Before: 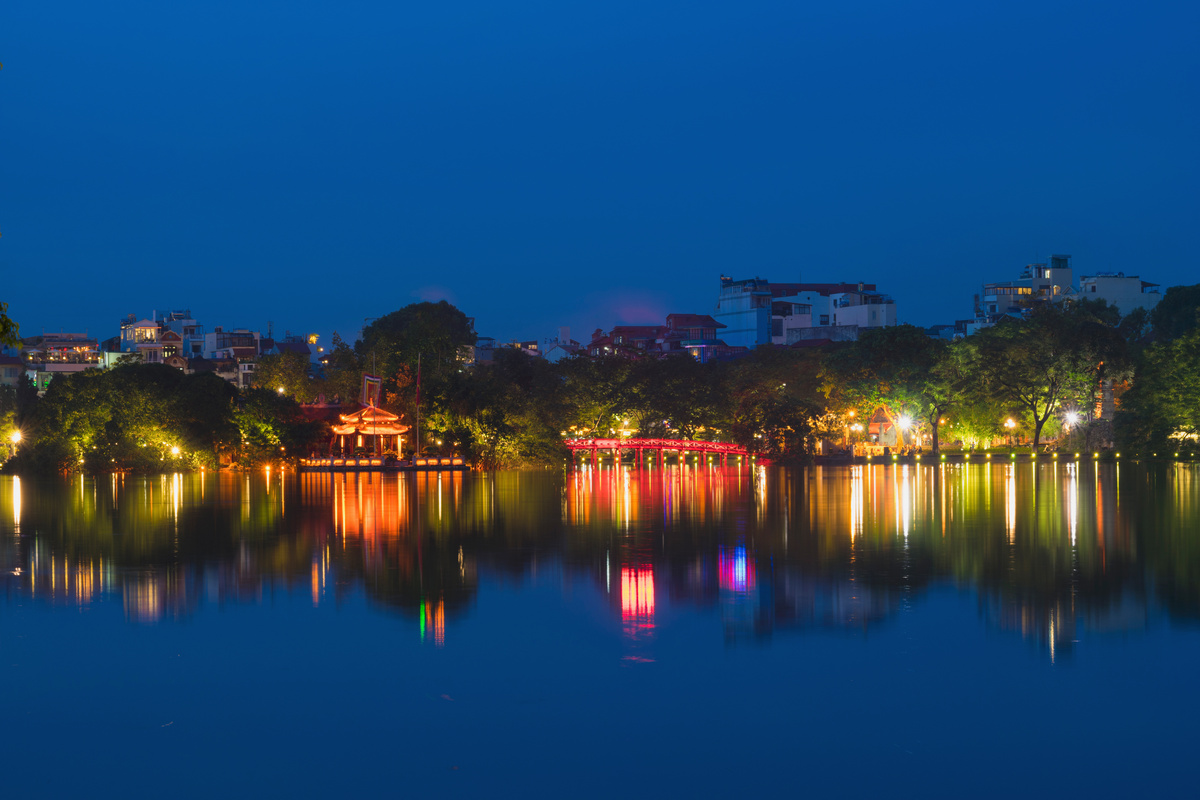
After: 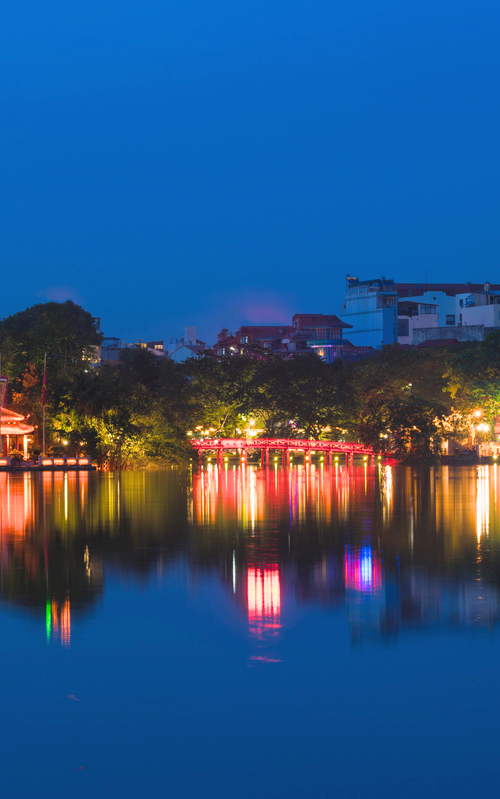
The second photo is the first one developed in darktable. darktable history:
filmic rgb: black relative exposure -11.35 EV, white relative exposure 3.22 EV, hardness 6.76, color science v6 (2022)
crop: left 31.229%, right 27.105%
exposure: black level correction 0, exposure 0.68 EV, compensate exposure bias true, compensate highlight preservation false
